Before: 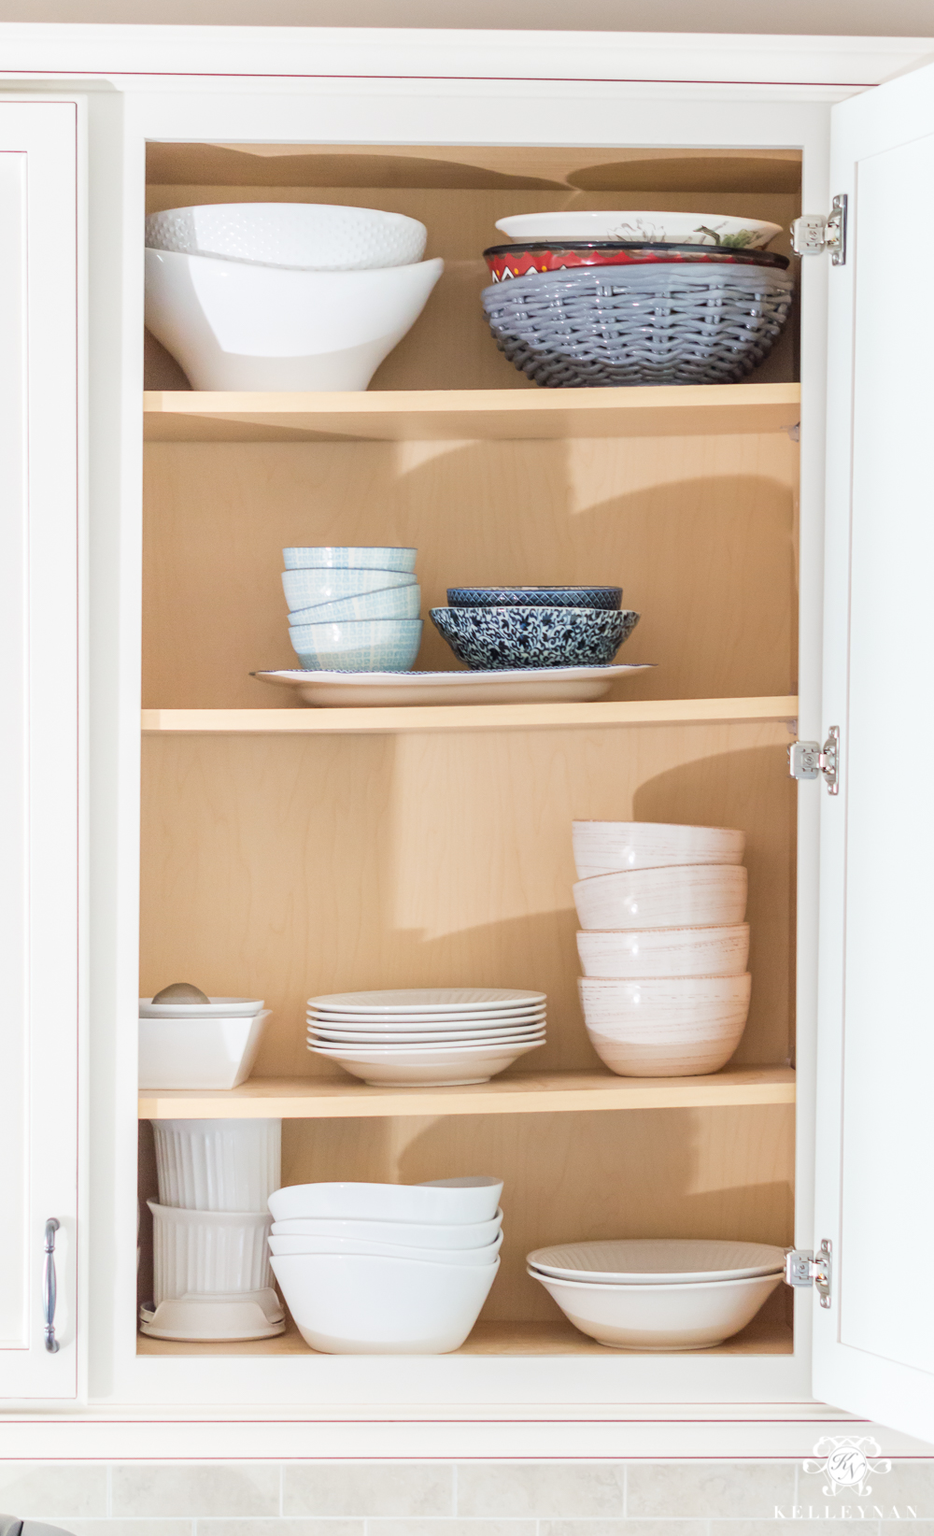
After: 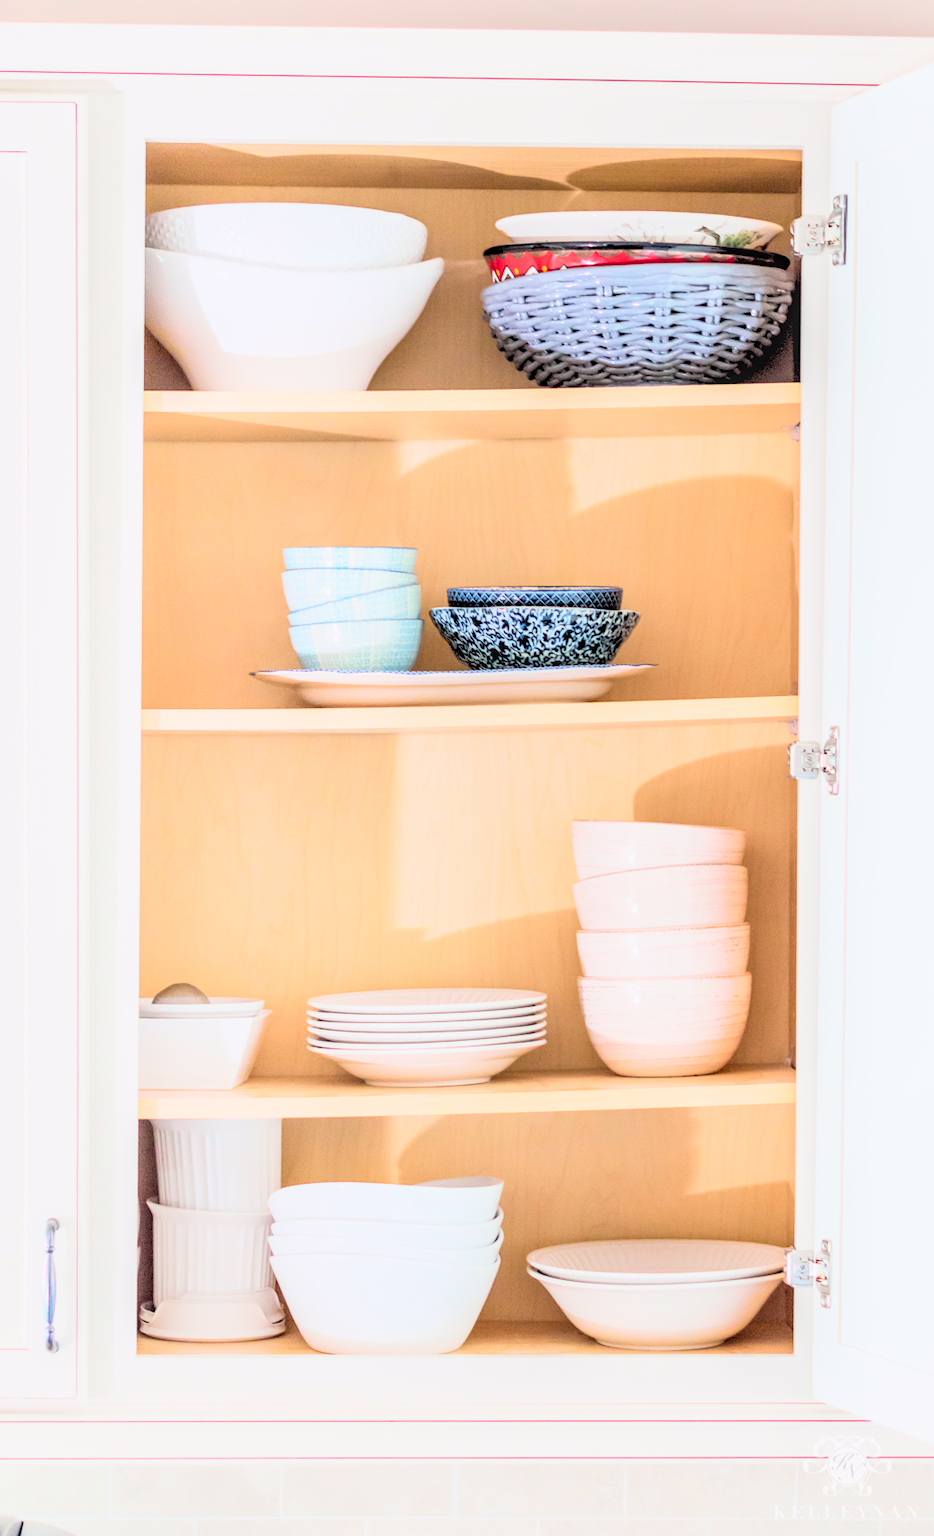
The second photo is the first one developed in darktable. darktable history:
rgb levels: levels [[0.027, 0.429, 0.996], [0, 0.5, 1], [0, 0.5, 1]]
tone curve: curves: ch0 [(0, 0.001) (0.139, 0.096) (0.311, 0.278) (0.495, 0.531) (0.718, 0.816) (0.841, 0.909) (1, 0.967)]; ch1 [(0, 0) (0.272, 0.249) (0.388, 0.385) (0.469, 0.456) (0.495, 0.497) (0.538, 0.554) (0.578, 0.605) (0.707, 0.778) (1, 1)]; ch2 [(0, 0) (0.125, 0.089) (0.353, 0.329) (0.443, 0.408) (0.502, 0.499) (0.557, 0.542) (0.608, 0.635) (1, 1)], color space Lab, independent channels, preserve colors none
local contrast: on, module defaults
